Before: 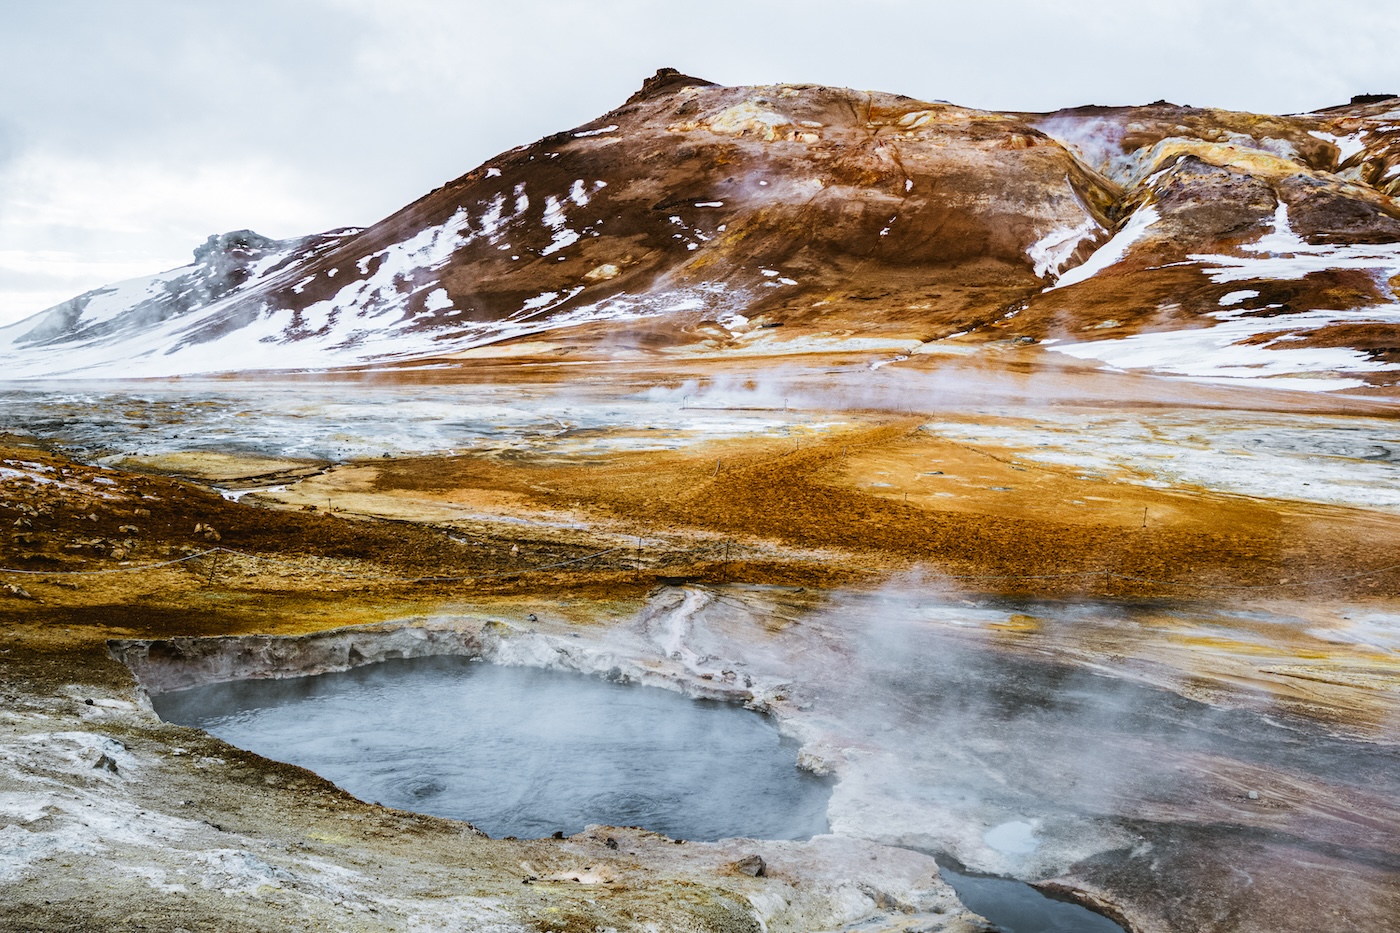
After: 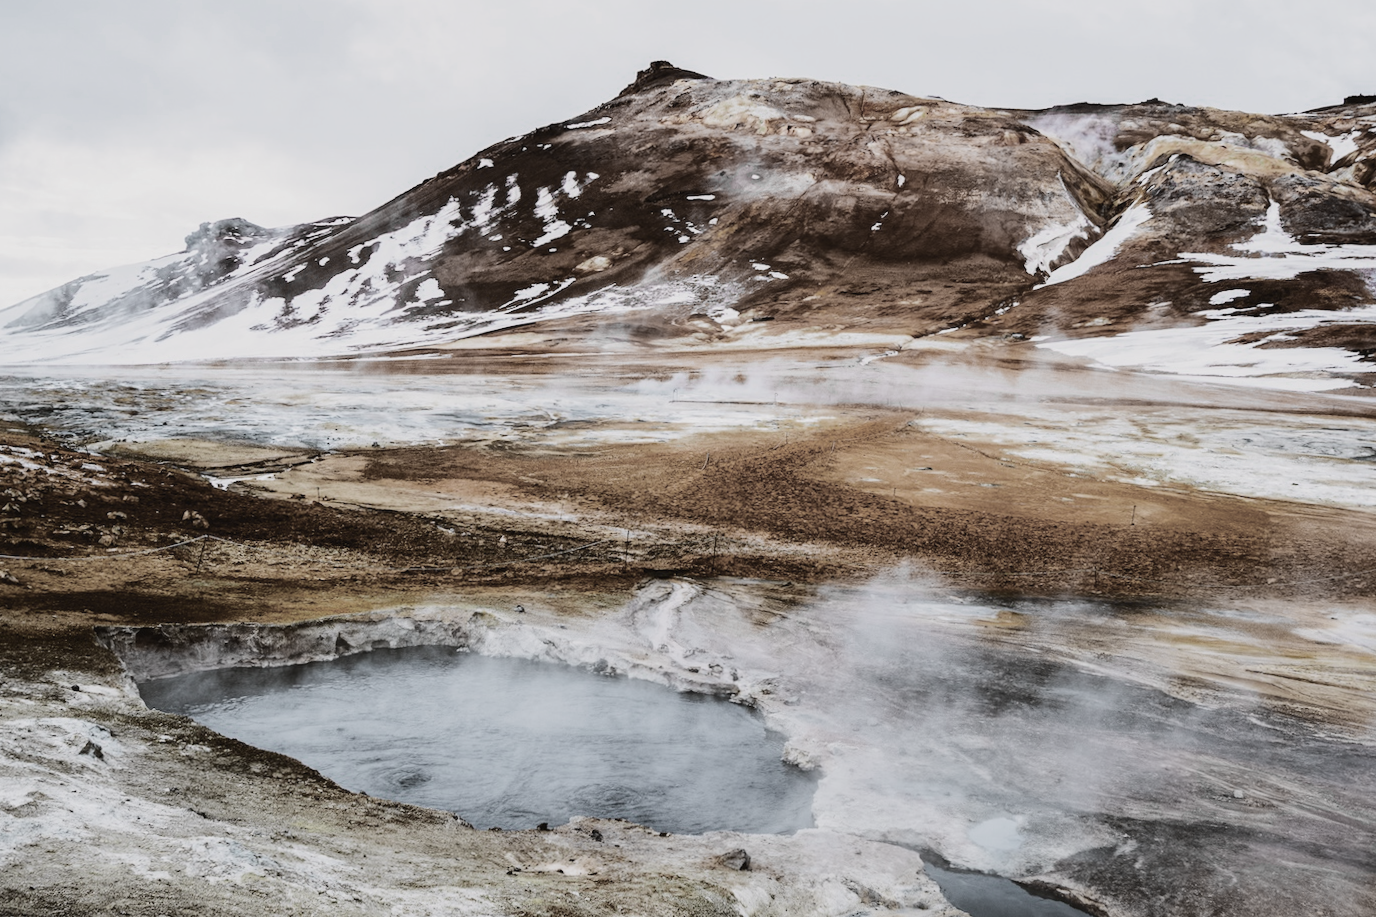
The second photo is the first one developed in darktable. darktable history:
color zones: curves: ch0 [(0, 0.487) (0.241, 0.395) (0.434, 0.373) (0.658, 0.412) (0.838, 0.487)]; ch1 [(0, 0) (0.053, 0.053) (0.211, 0.202) (0.579, 0.259) (0.781, 0.241)]
crop and rotate: angle -0.645°
tone curve: curves: ch0 [(0, 0.019) (0.204, 0.162) (0.491, 0.519) (0.748, 0.765) (1, 0.919)]; ch1 [(0, 0) (0.201, 0.113) (0.372, 0.282) (0.443, 0.434) (0.496, 0.504) (0.566, 0.585) (0.761, 0.803) (1, 1)]; ch2 [(0, 0) (0.434, 0.447) (0.483, 0.487) (0.555, 0.563) (0.697, 0.68) (1, 1)], color space Lab, independent channels, preserve colors none
